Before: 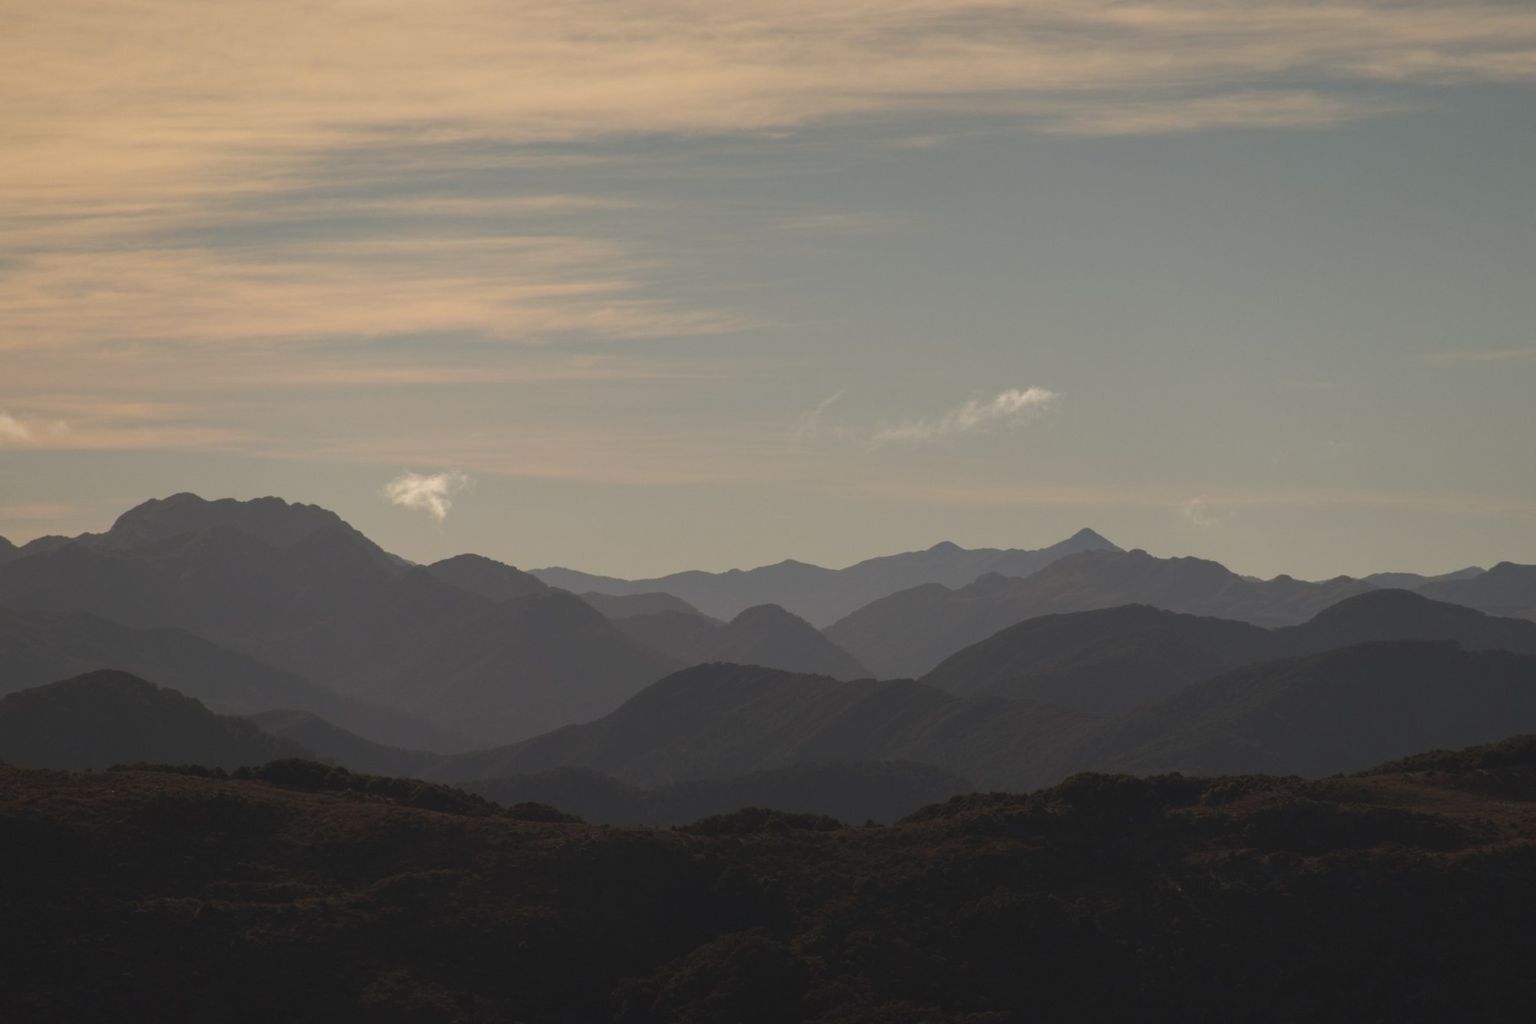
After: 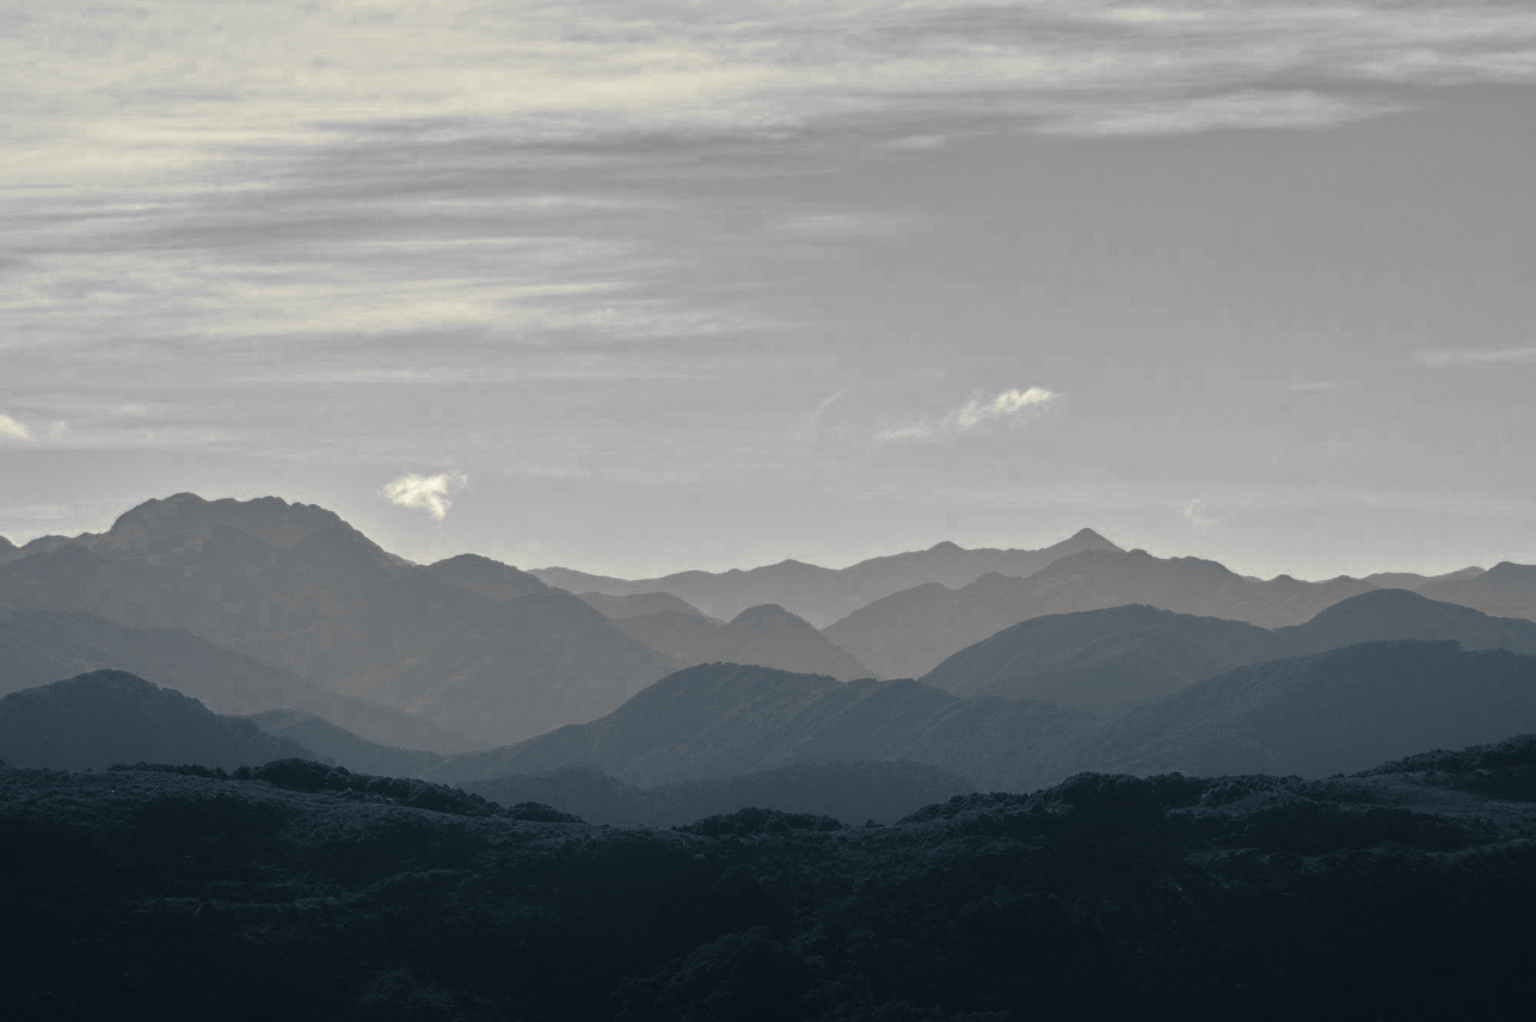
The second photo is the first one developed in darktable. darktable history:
crop: bottom 0.071%
color zones: curves: ch0 [(0.004, 0.305) (0.261, 0.623) (0.389, 0.399) (0.708, 0.571) (0.947, 0.34)]; ch1 [(0.025, 0.645) (0.229, 0.584) (0.326, 0.551) (0.484, 0.262) (0.757, 0.643)]
monochrome: on, module defaults
split-toning: shadows › hue 216°, shadows › saturation 1, highlights › hue 57.6°, balance -33.4
tone equalizer: -7 EV 0.15 EV, -6 EV 0.6 EV, -5 EV 1.15 EV, -4 EV 1.33 EV, -3 EV 1.15 EV, -2 EV 0.6 EV, -1 EV 0.15 EV, mask exposure compensation -0.5 EV
